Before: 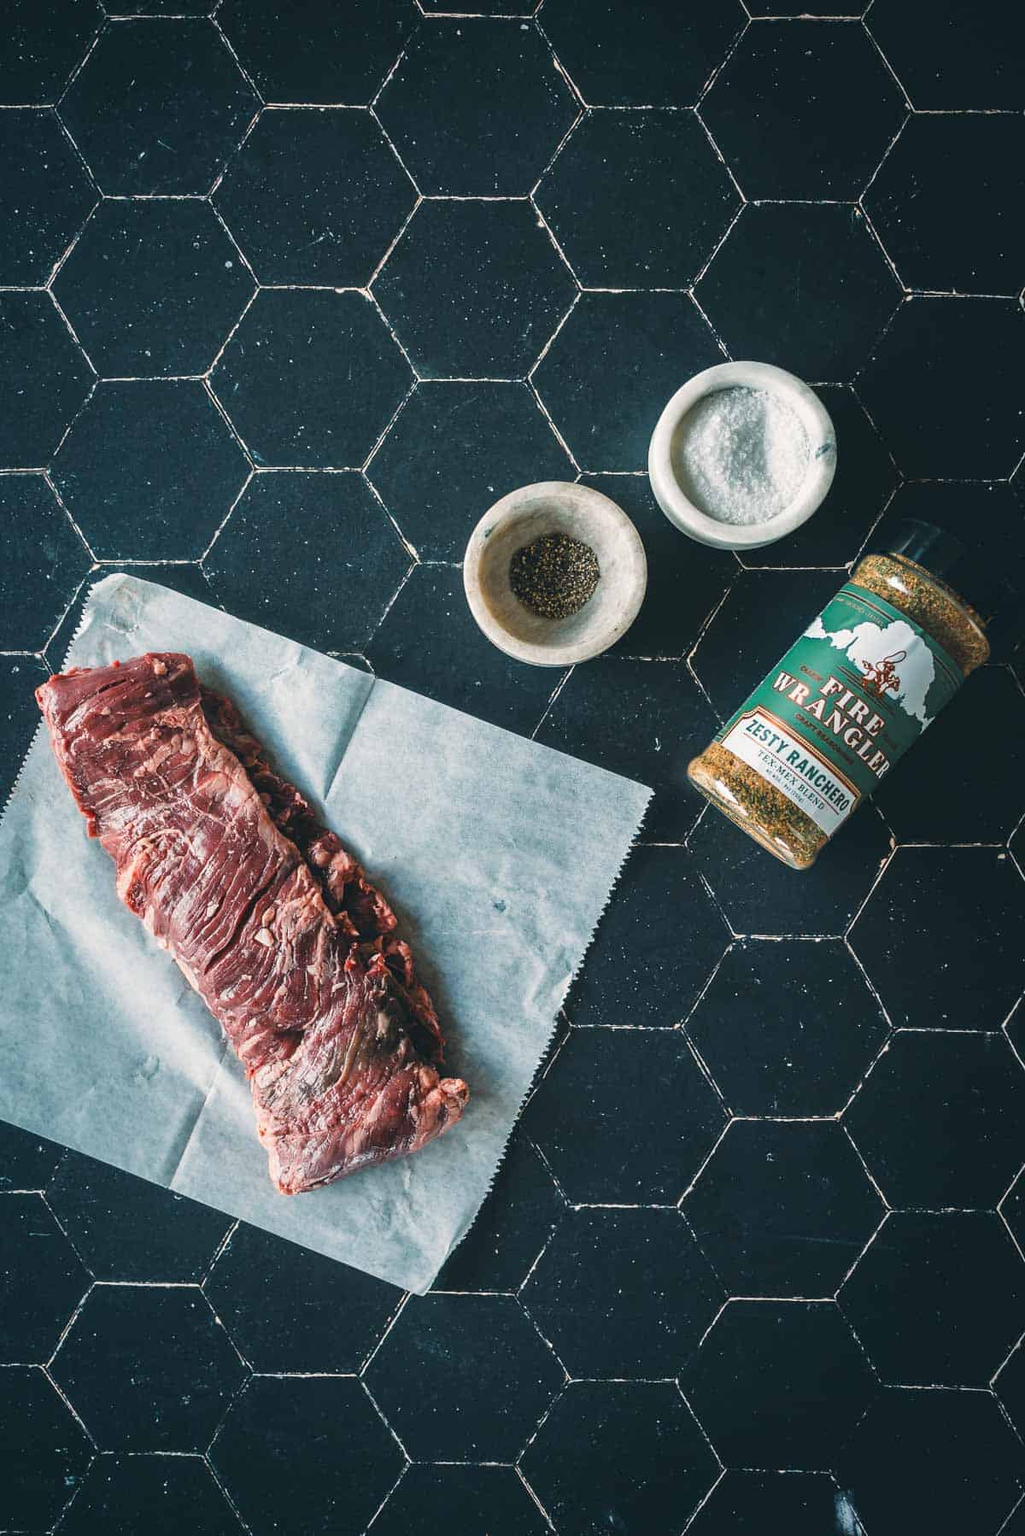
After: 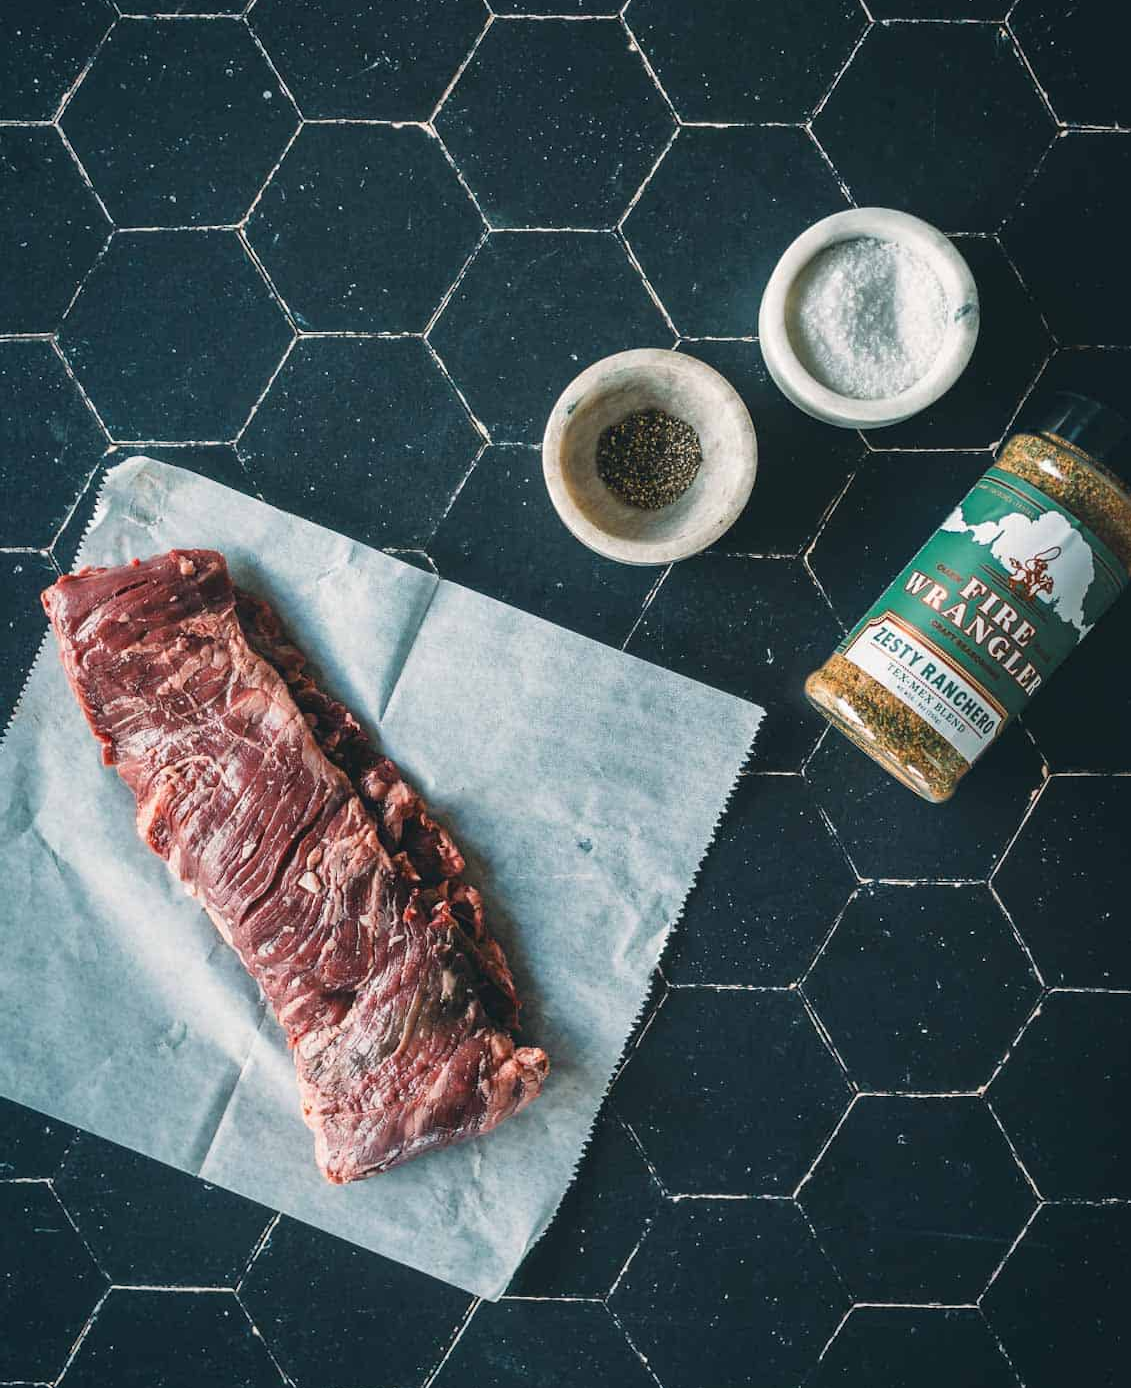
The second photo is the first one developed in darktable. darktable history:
crop and rotate: angle 0.038°, top 11.942%, right 5.585%, bottom 10.753%
